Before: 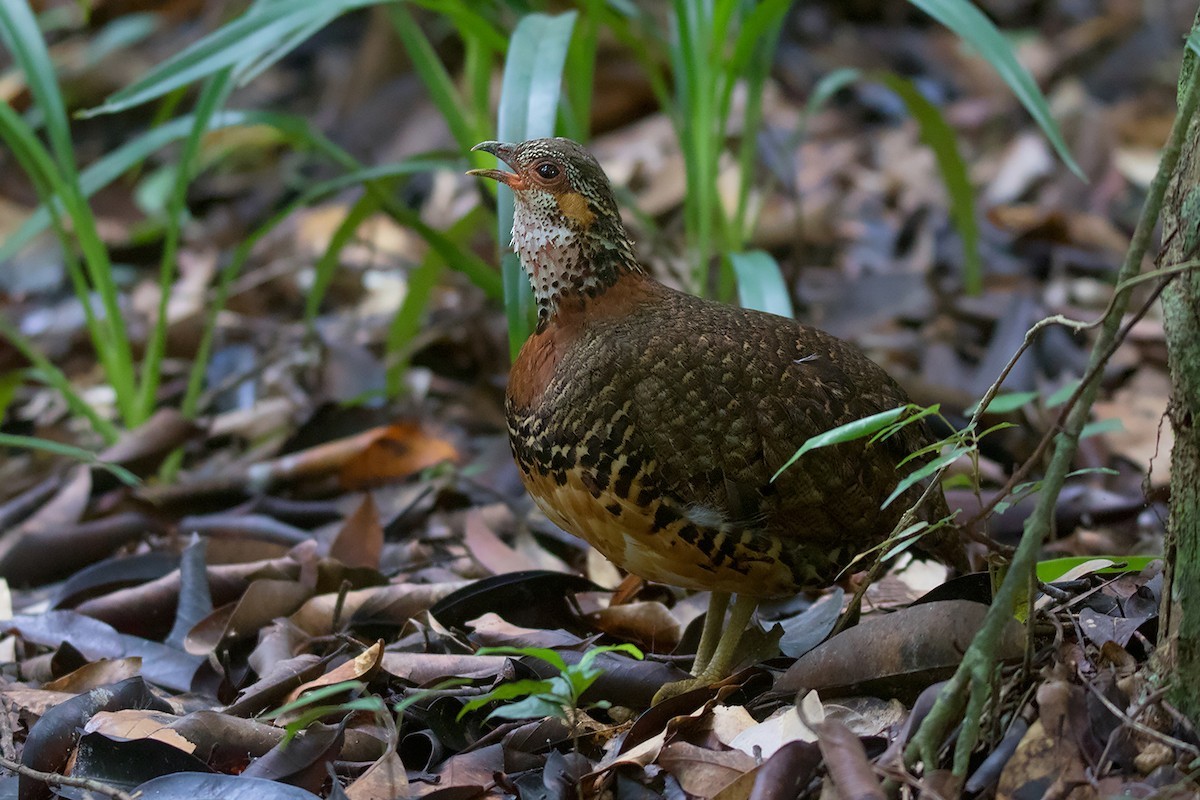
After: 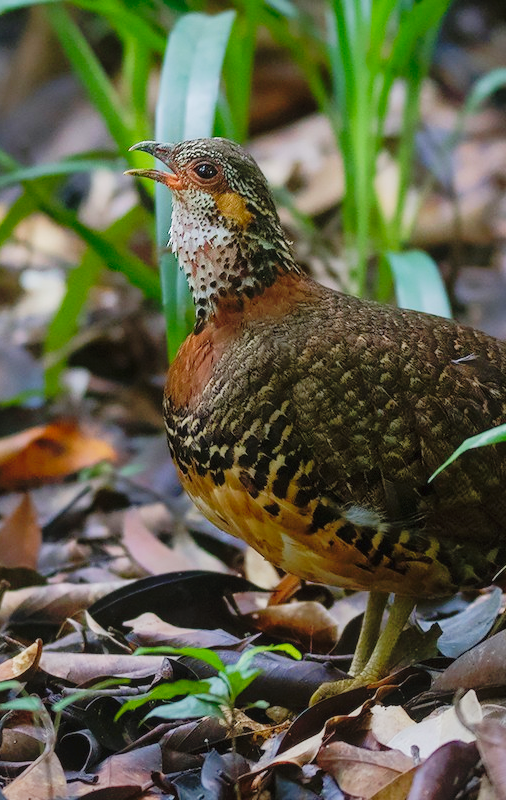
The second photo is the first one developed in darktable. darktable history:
tone curve: curves: ch0 [(0, 0) (0.003, 0.011) (0.011, 0.014) (0.025, 0.023) (0.044, 0.035) (0.069, 0.047) (0.1, 0.065) (0.136, 0.098) (0.177, 0.139) (0.224, 0.214) (0.277, 0.306) (0.335, 0.392) (0.399, 0.484) (0.468, 0.584) (0.543, 0.68) (0.623, 0.772) (0.709, 0.847) (0.801, 0.905) (0.898, 0.951) (1, 1)], preserve colors none
crop: left 28.583%, right 29.231%
shadows and highlights: on, module defaults
local contrast: detail 110%
